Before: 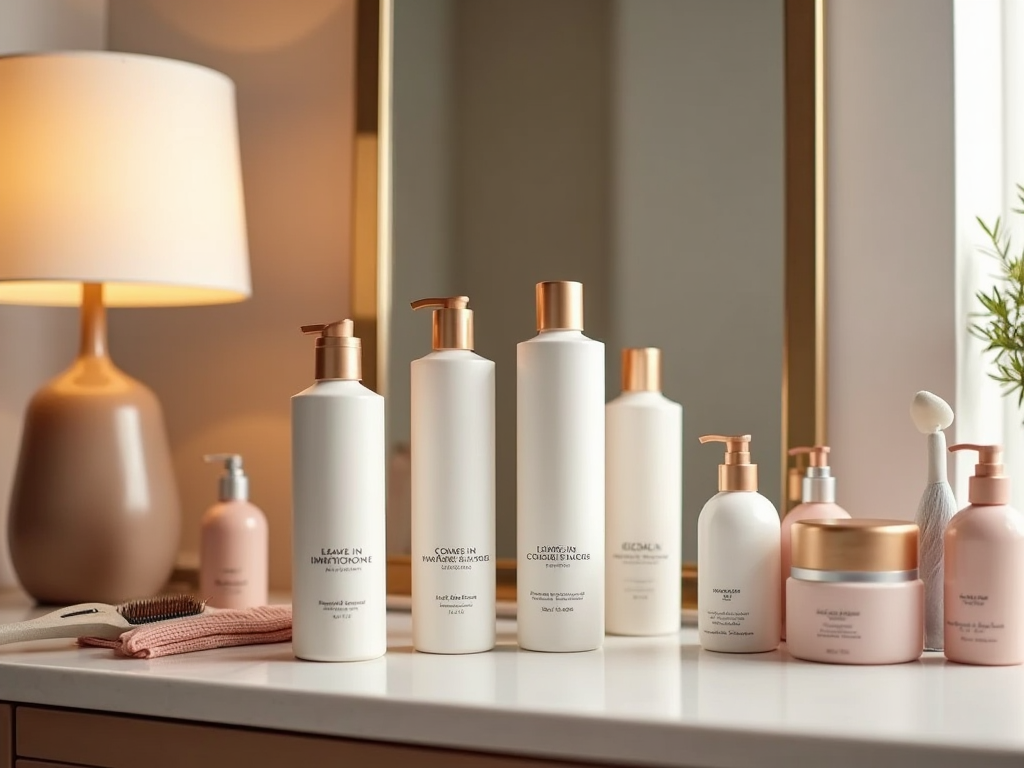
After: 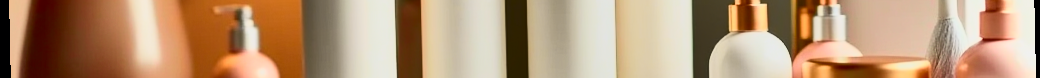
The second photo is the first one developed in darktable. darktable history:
crop and rotate: top 59.084%, bottom 30.916%
tone curve: curves: ch0 [(0, 0) (0.187, 0.12) (0.384, 0.363) (0.577, 0.681) (0.735, 0.881) (0.864, 0.959) (1, 0.987)]; ch1 [(0, 0) (0.402, 0.36) (0.476, 0.466) (0.501, 0.501) (0.518, 0.514) (0.564, 0.614) (0.614, 0.664) (0.741, 0.829) (1, 1)]; ch2 [(0, 0) (0.429, 0.387) (0.483, 0.481) (0.503, 0.501) (0.522, 0.533) (0.564, 0.605) (0.615, 0.697) (0.702, 0.774) (1, 0.895)], color space Lab, independent channels
rotate and perspective: rotation -1.24°, automatic cropping off
shadows and highlights: white point adjustment -3.64, highlights -63.34, highlights color adjustment 42%, soften with gaussian
